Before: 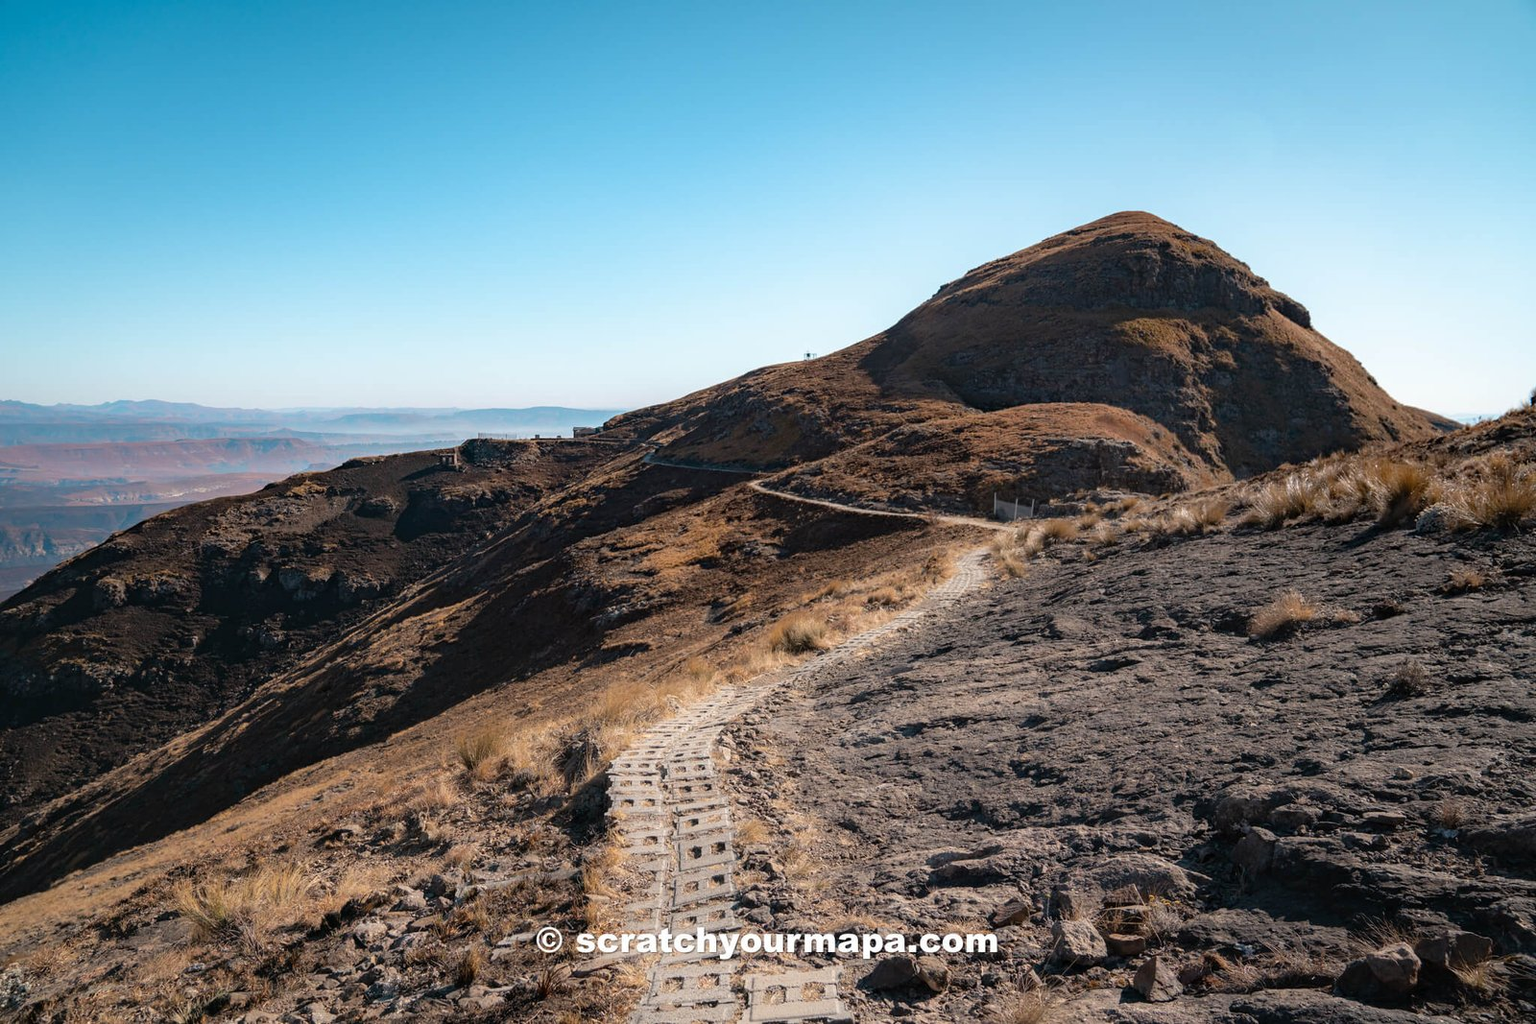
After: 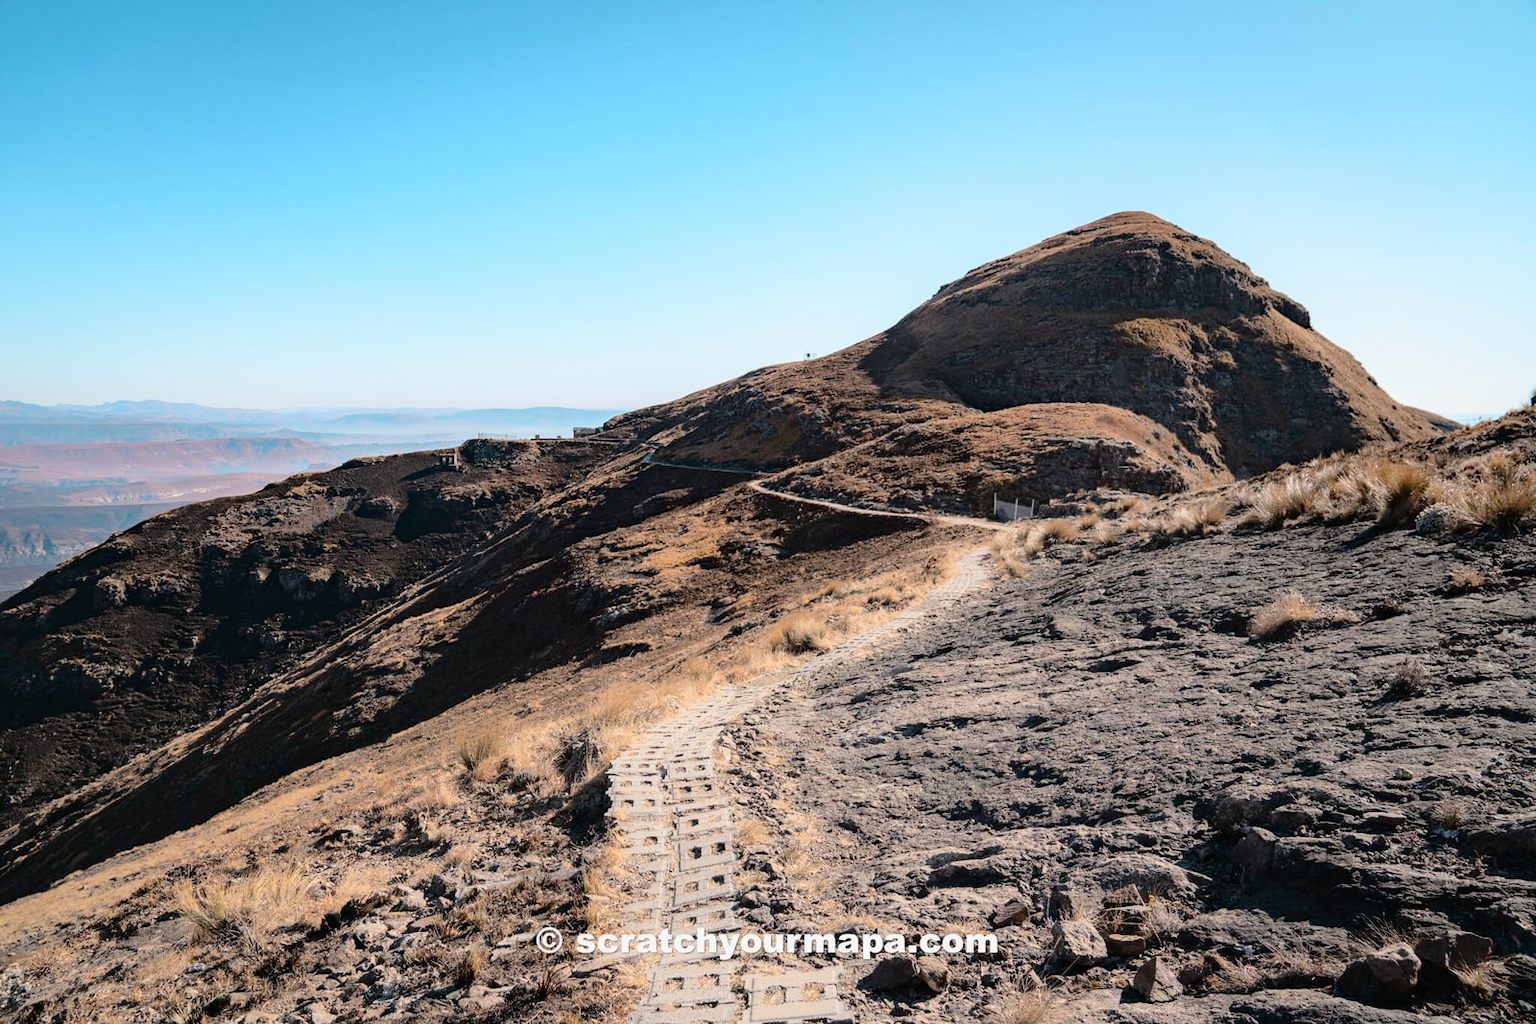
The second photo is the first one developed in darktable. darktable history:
tone curve: curves: ch0 [(0, 0) (0.003, 0.003) (0.011, 0.01) (0.025, 0.023) (0.044, 0.041) (0.069, 0.064) (0.1, 0.094) (0.136, 0.143) (0.177, 0.205) (0.224, 0.281) (0.277, 0.367) (0.335, 0.457) (0.399, 0.542) (0.468, 0.629) (0.543, 0.711) (0.623, 0.788) (0.709, 0.863) (0.801, 0.912) (0.898, 0.955) (1, 1)], color space Lab, independent channels, preserve colors none
shadows and highlights: shadows -20.24, white point adjustment -2.02, highlights -34.73
